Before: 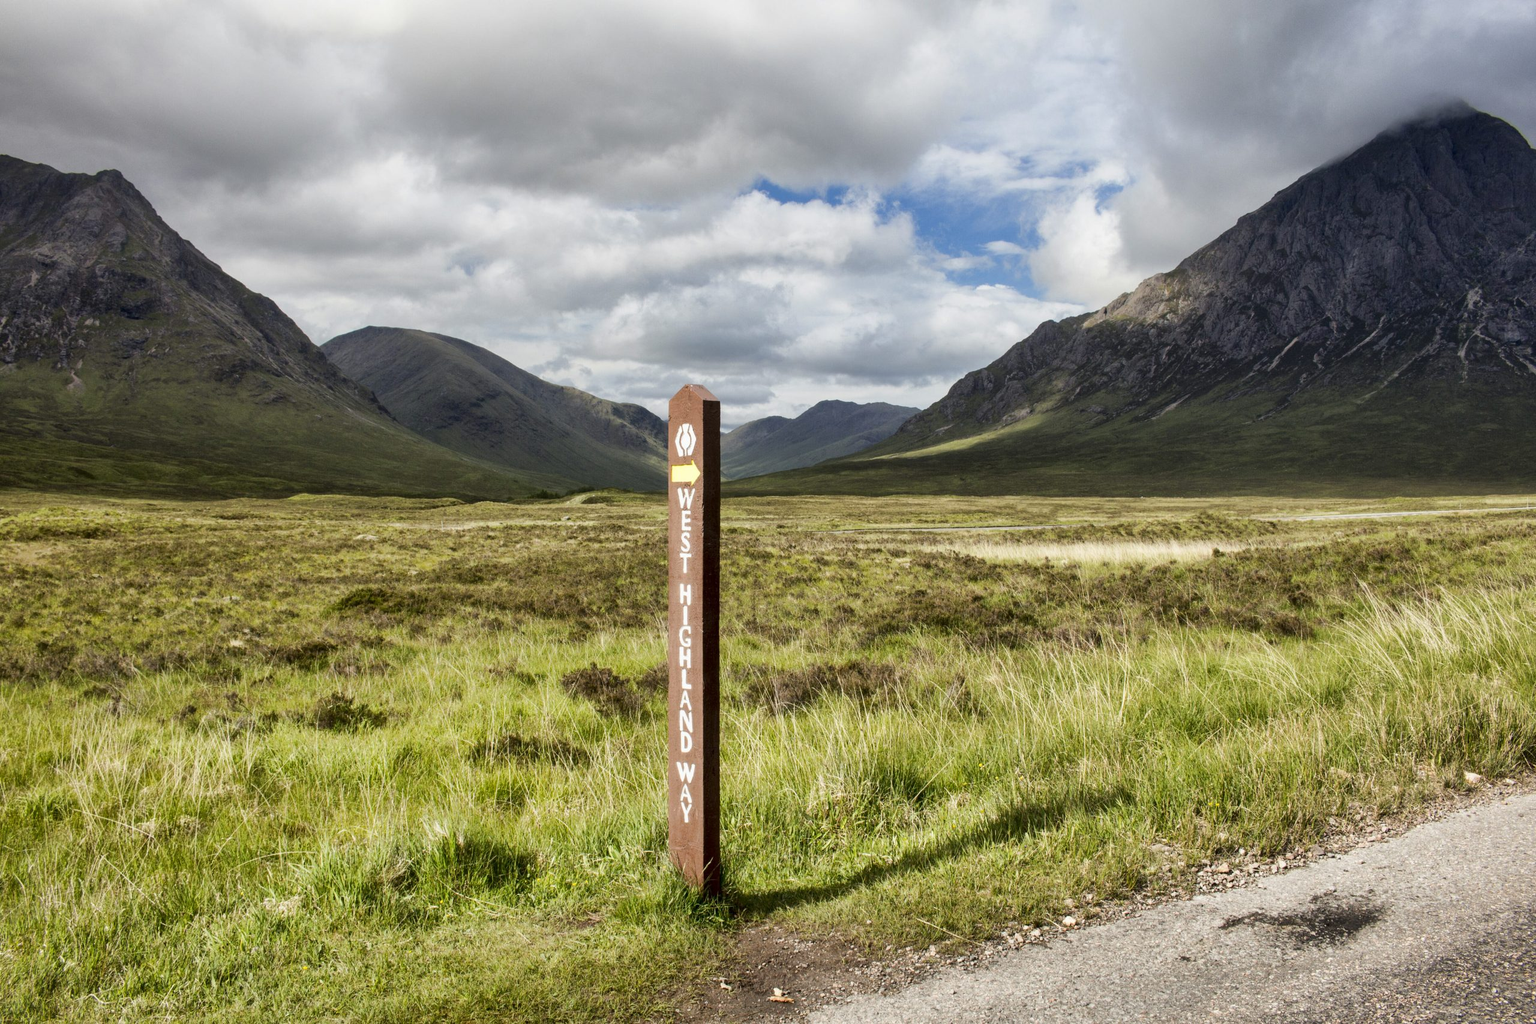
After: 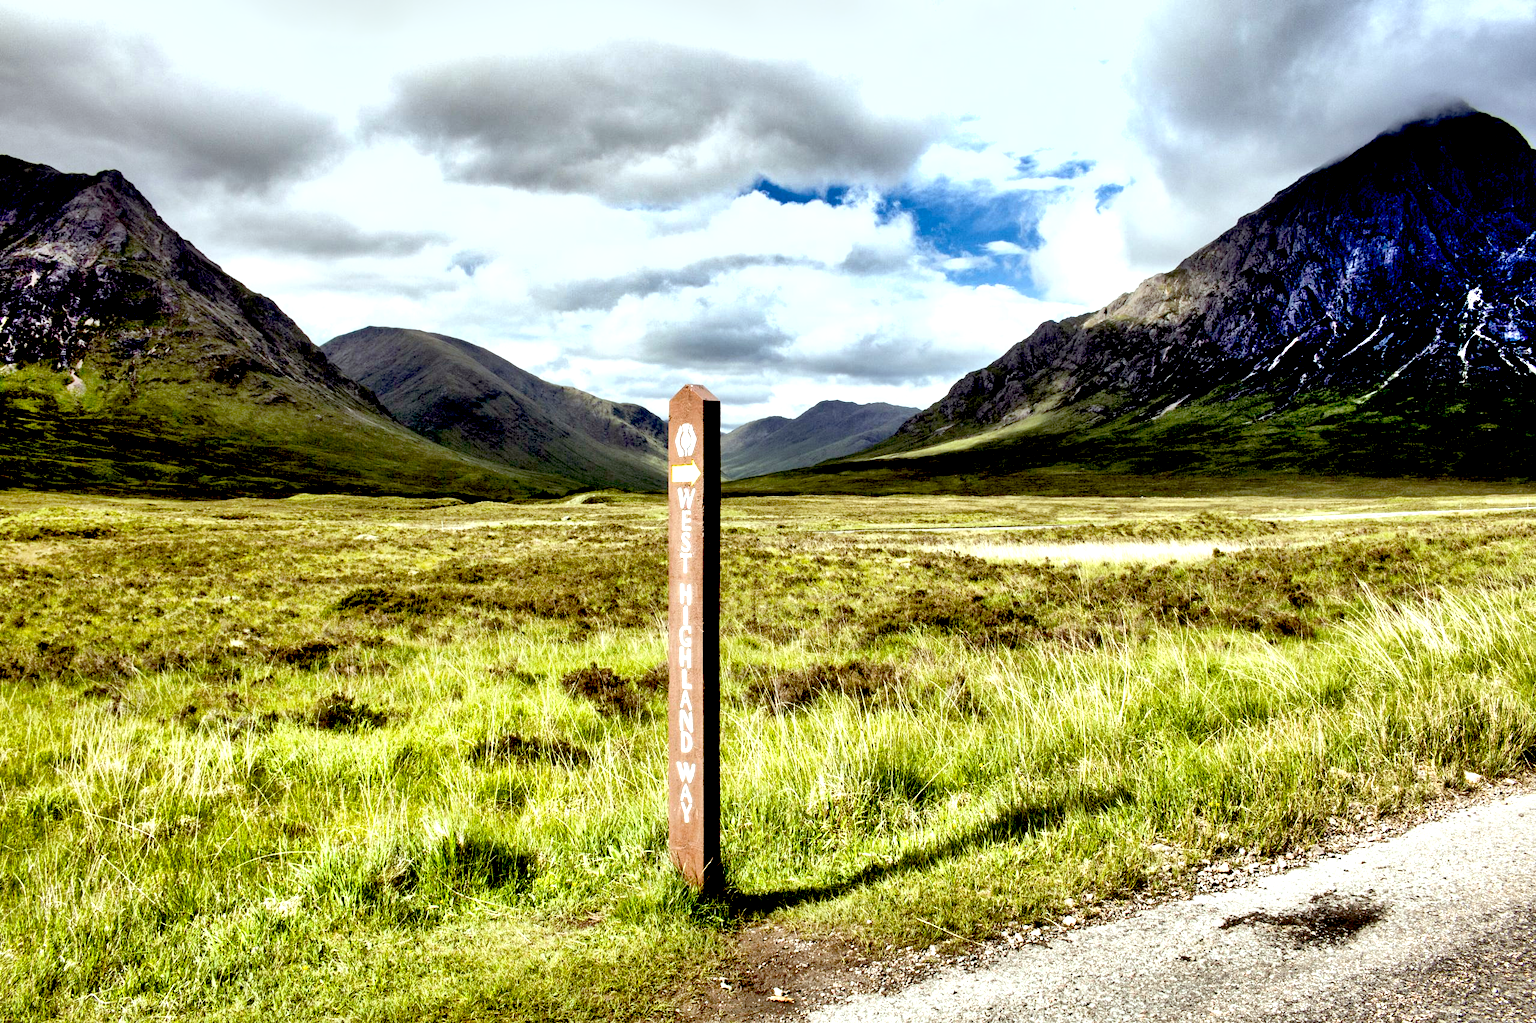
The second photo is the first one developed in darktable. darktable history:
color correction: highlights a* -5.05, highlights b* -3.46, shadows a* 3.96, shadows b* 4.06
shadows and highlights: white point adjustment 0.845, soften with gaussian
exposure: black level correction 0.037, exposure 0.901 EV, compensate highlight preservation false
